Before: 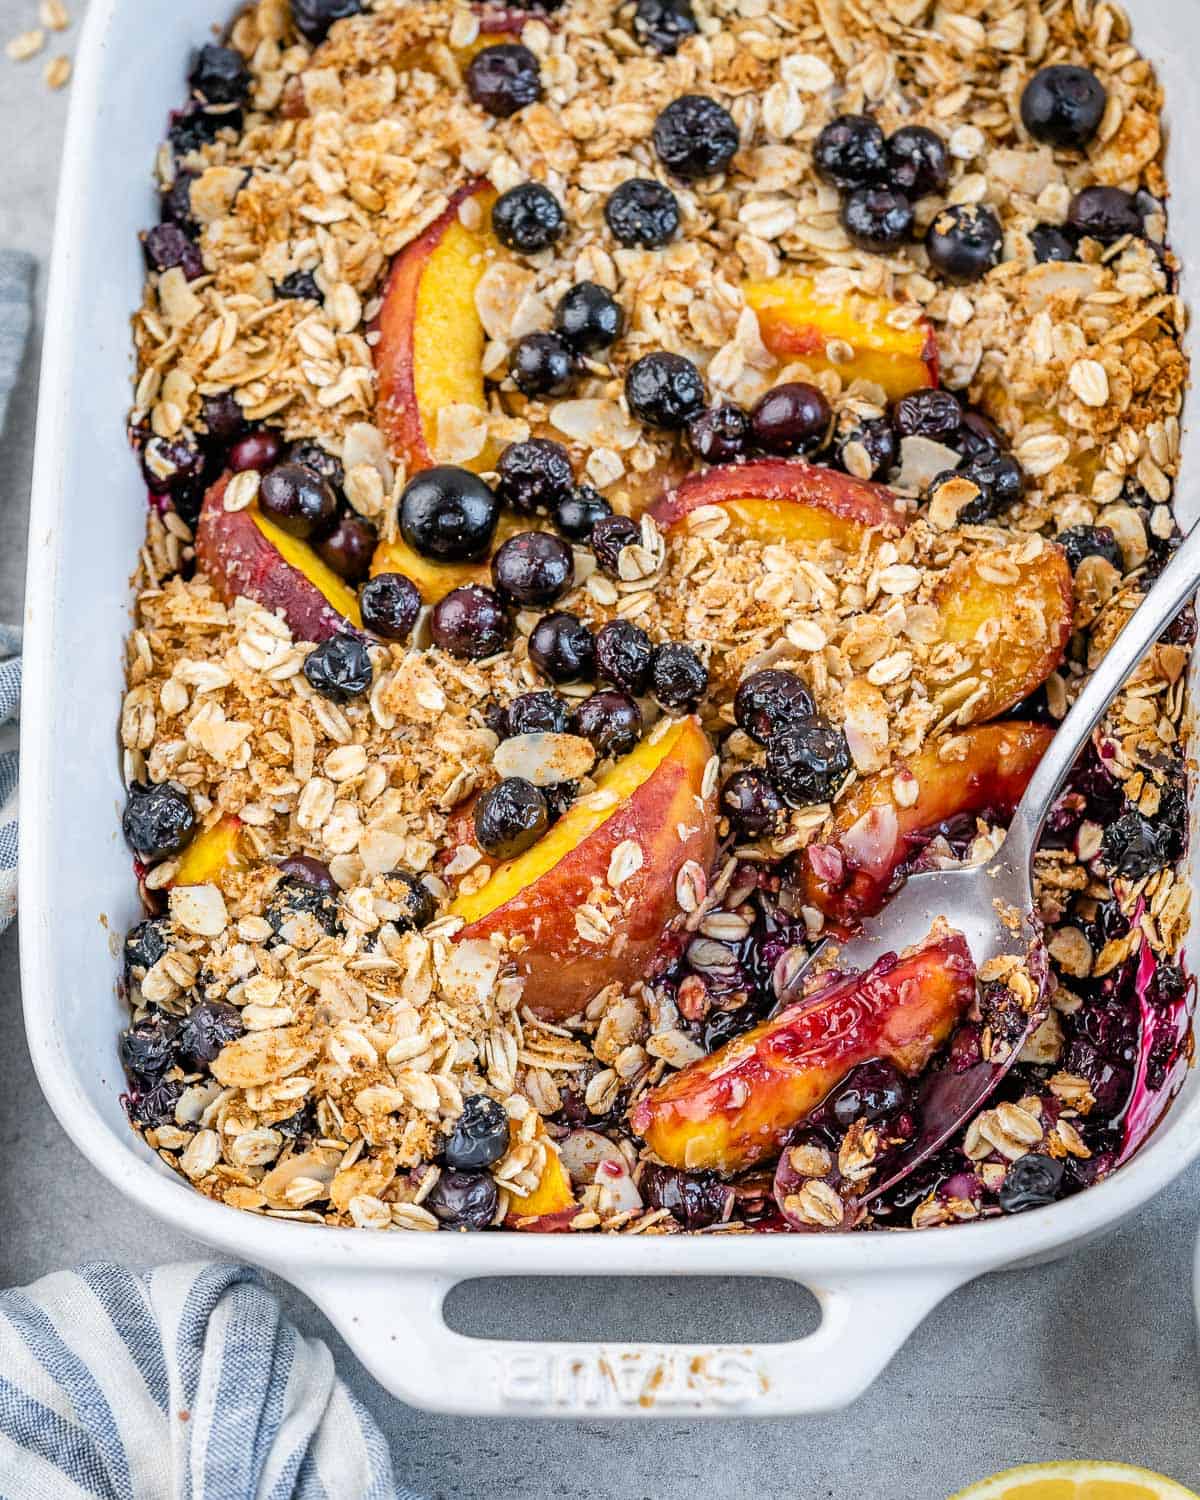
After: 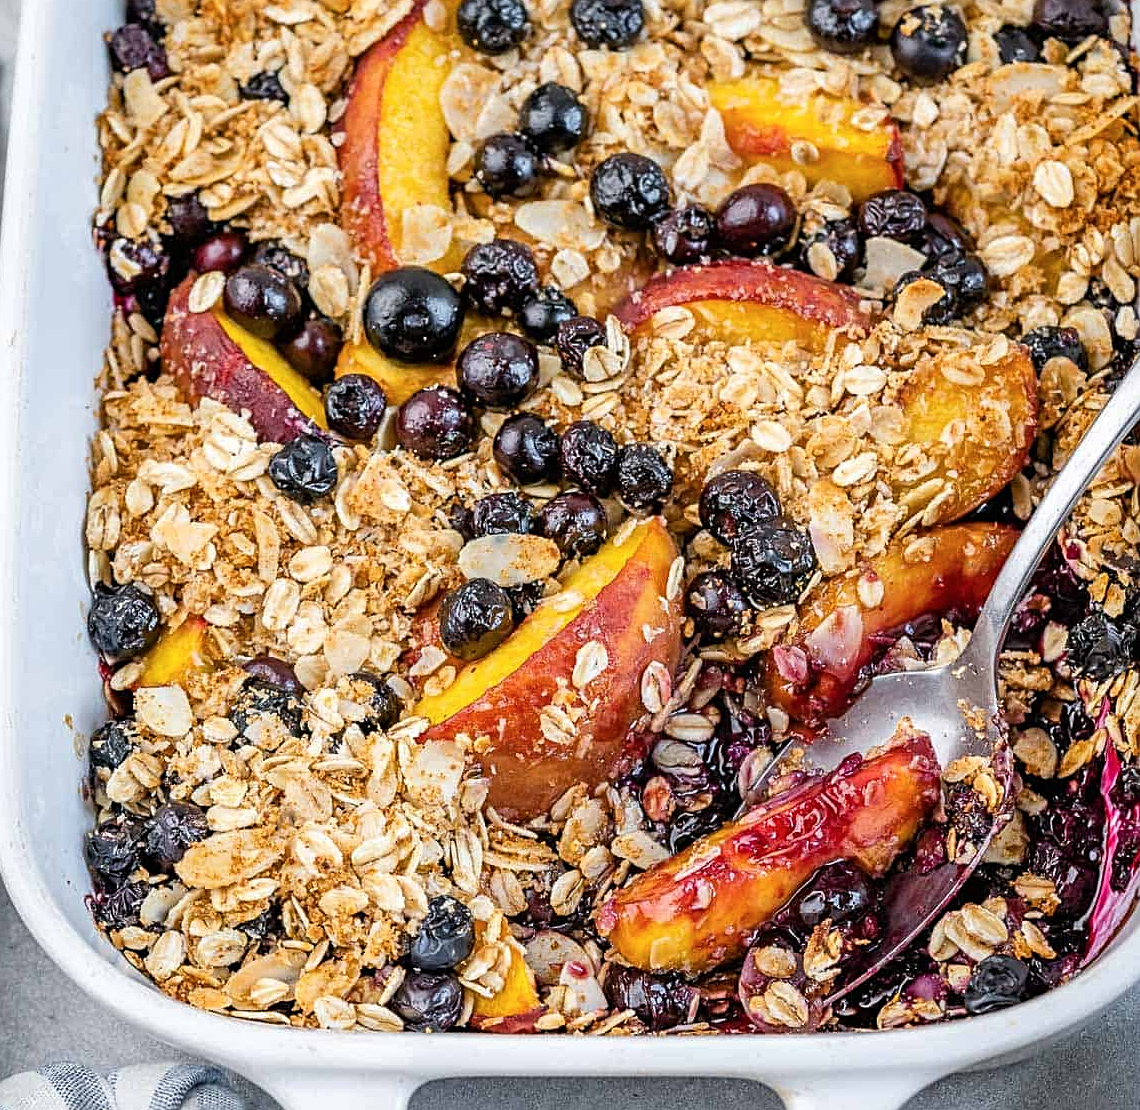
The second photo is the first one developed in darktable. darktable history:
sharpen: radius 2.167, amount 0.381, threshold 0
crop and rotate: left 2.991%, top 13.302%, right 1.981%, bottom 12.636%
color balance rgb: on, module defaults
